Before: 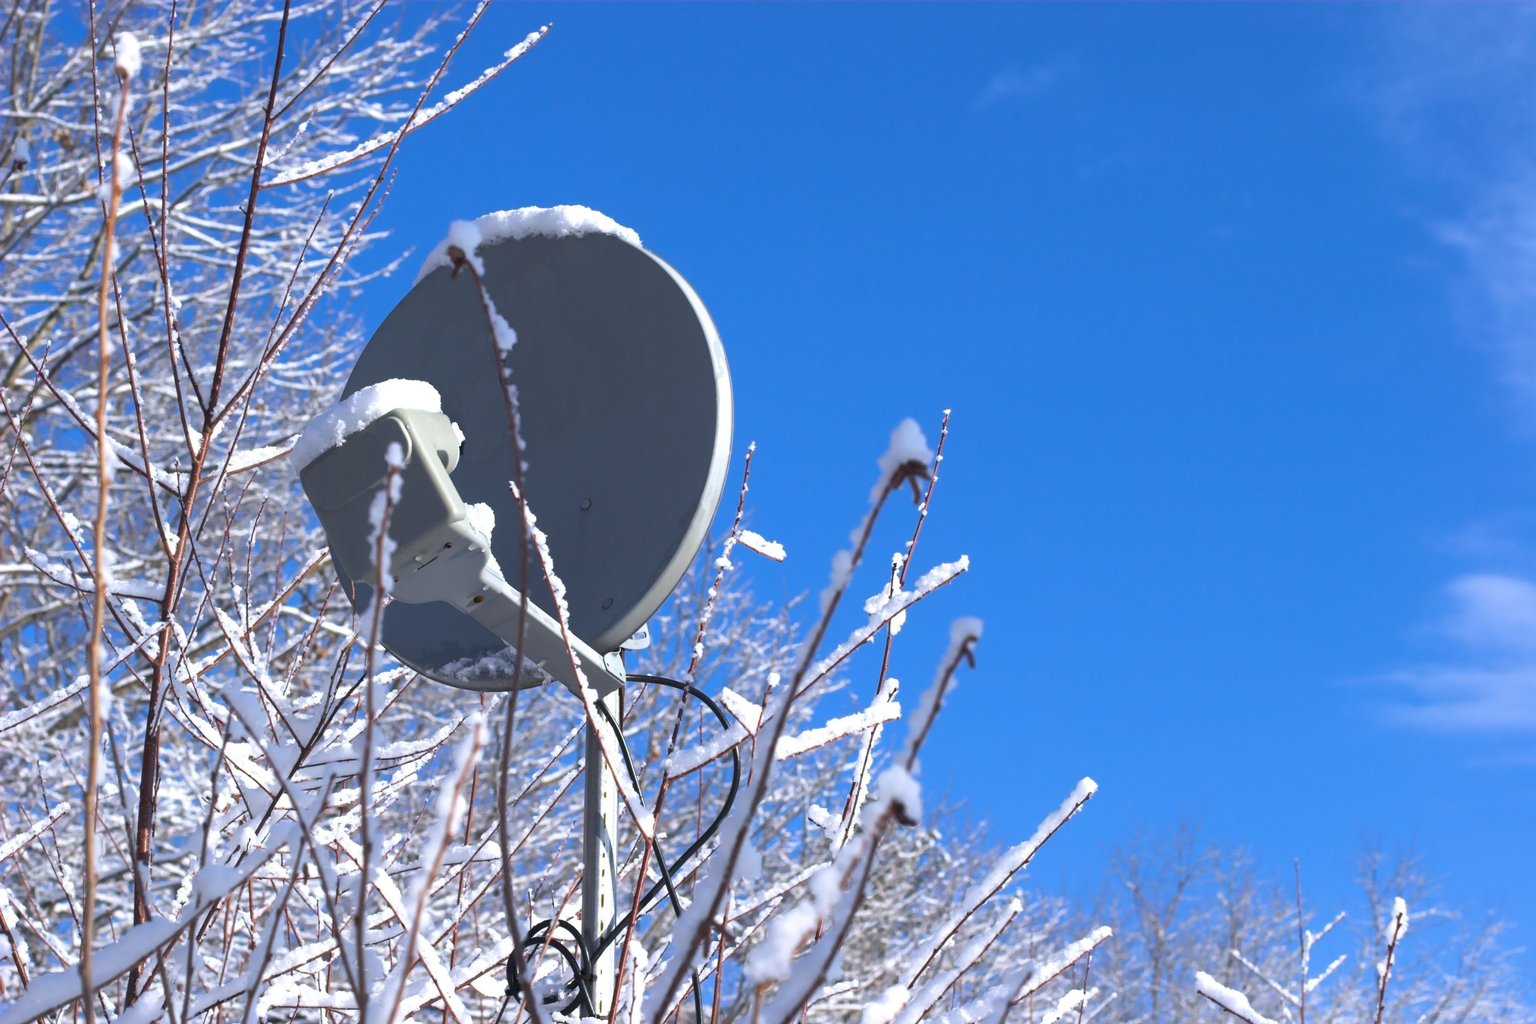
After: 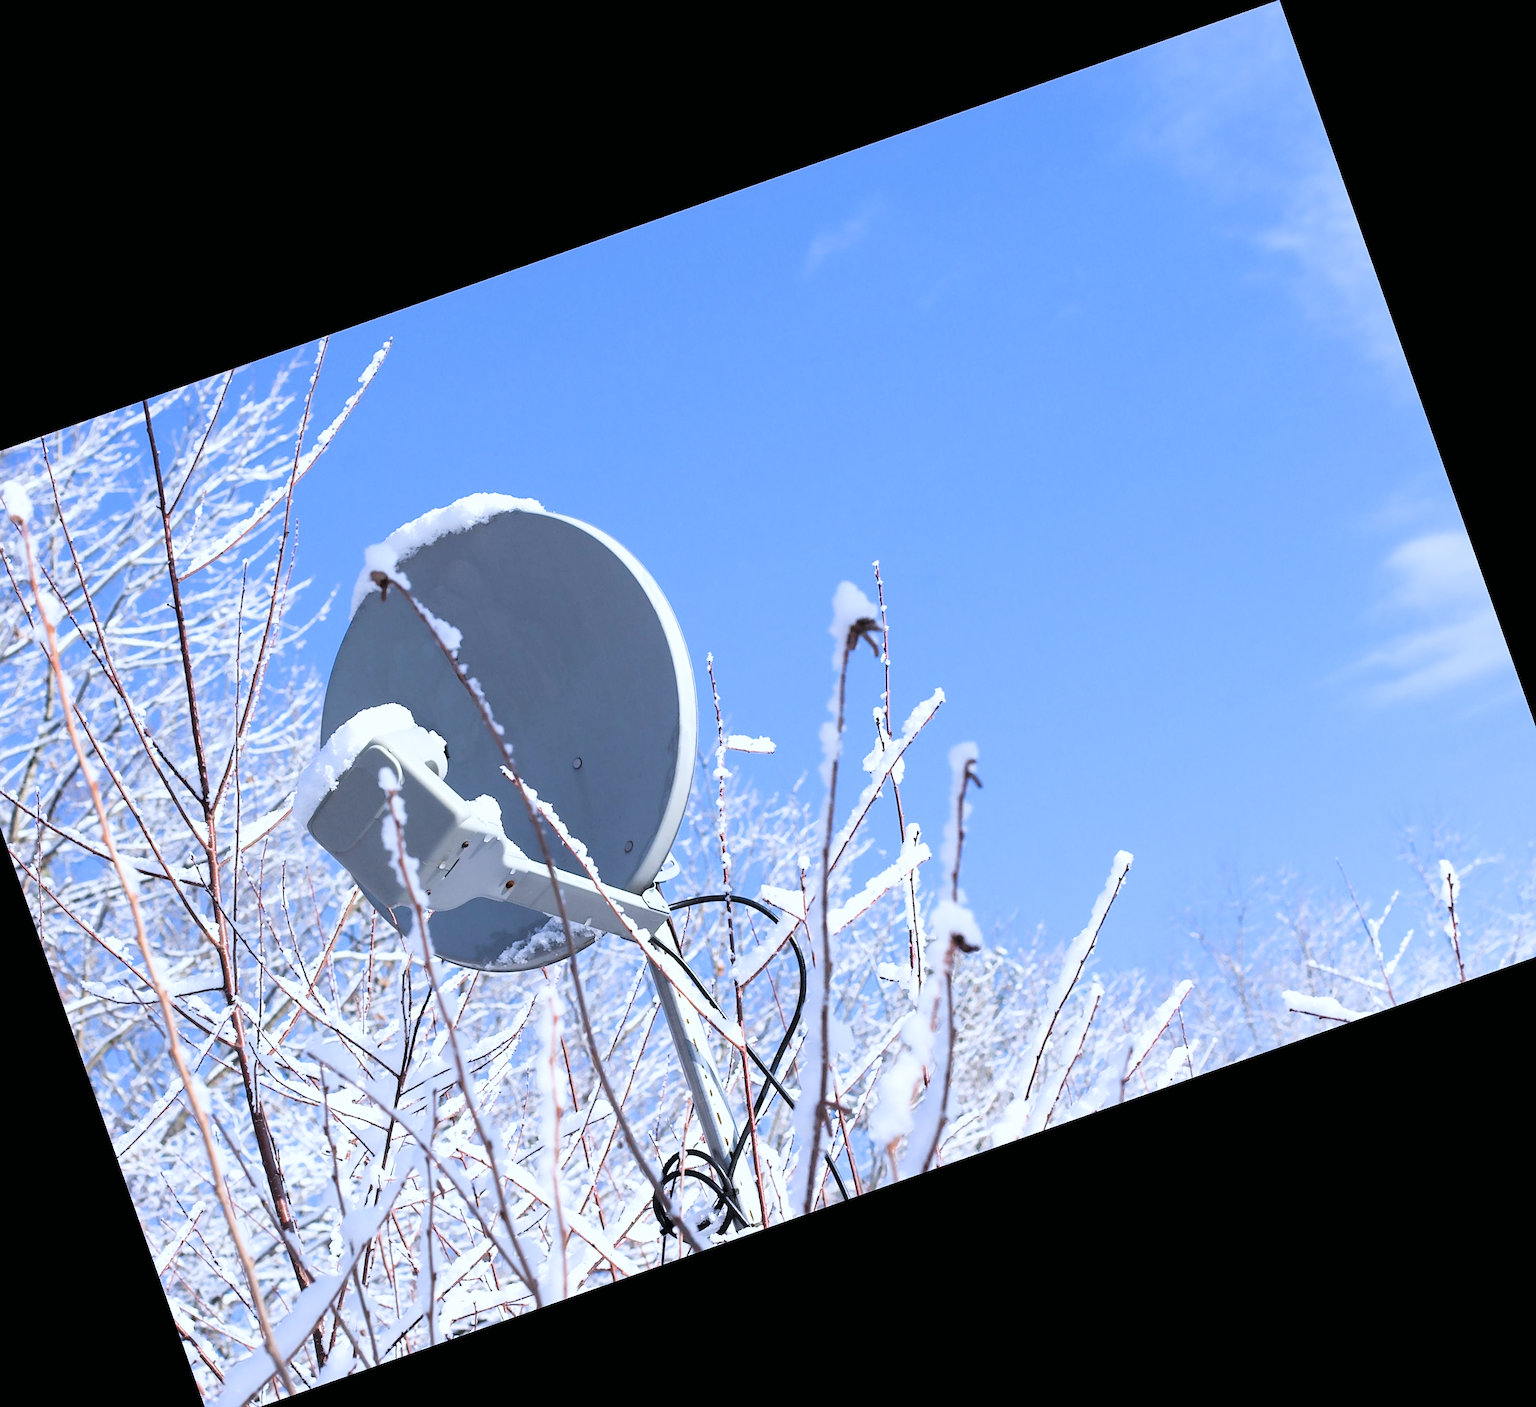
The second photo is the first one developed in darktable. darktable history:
filmic rgb: black relative exposure -5 EV, hardness 2.88, contrast 1.3, highlights saturation mix -30%
color correction: highlights a* -0.772, highlights b* -8.92
exposure: black level correction 0, exposure 1.2 EV, compensate exposure bias true, compensate highlight preservation false
sharpen: on, module defaults
crop and rotate: angle 19.43°, left 6.812%, right 4.125%, bottom 1.087%
